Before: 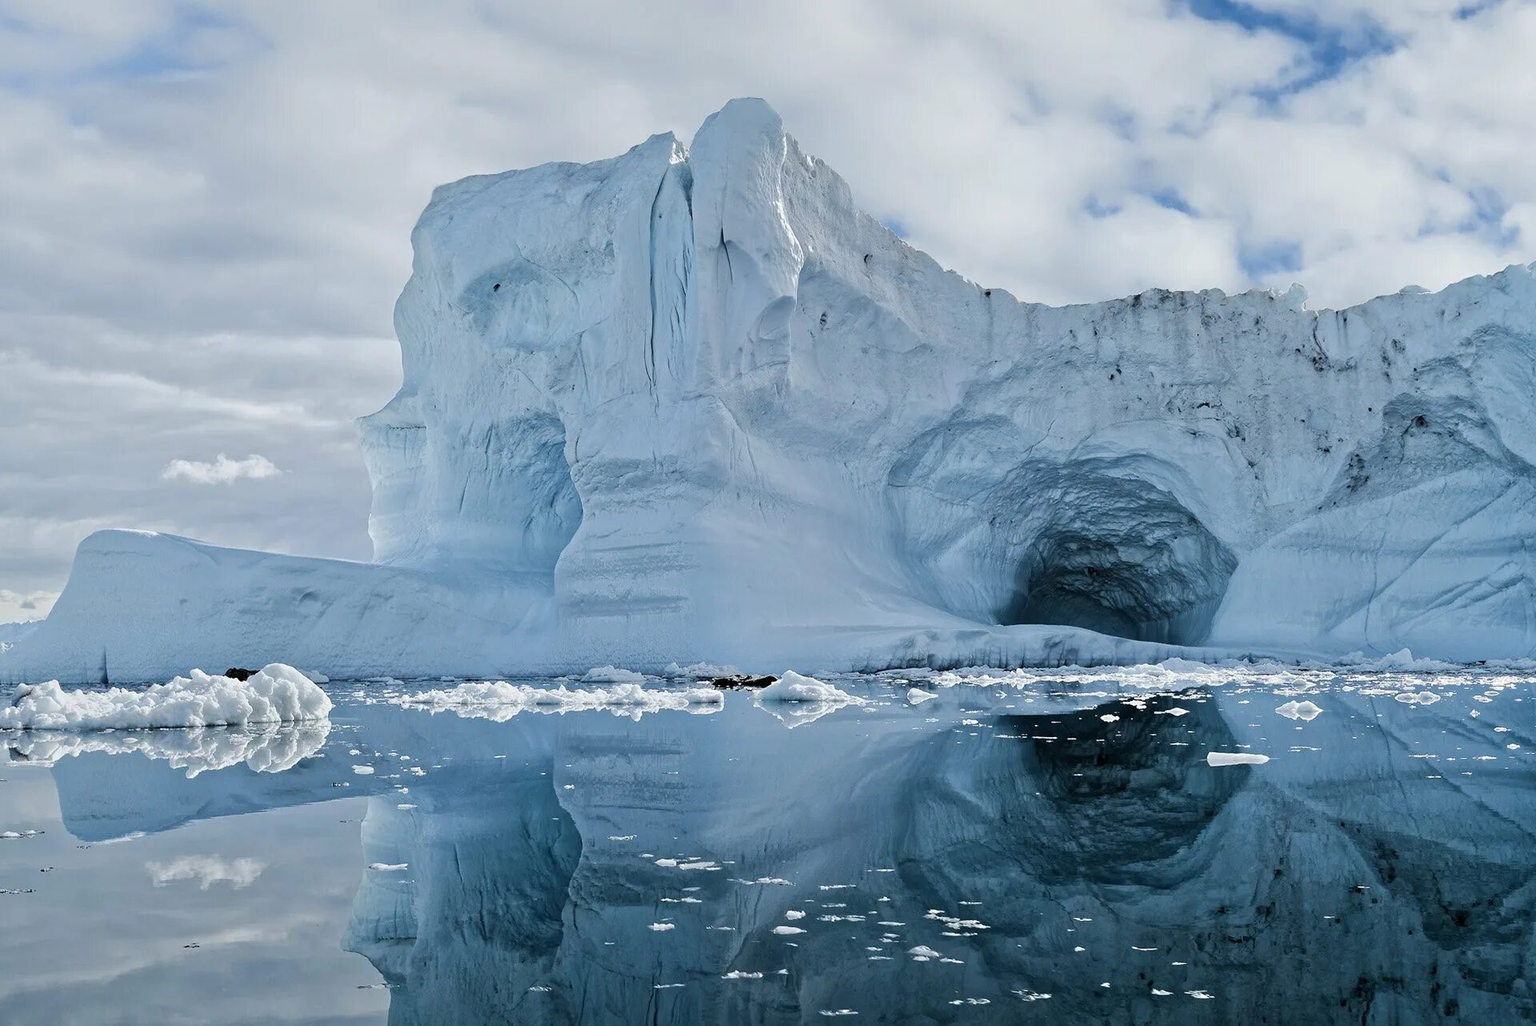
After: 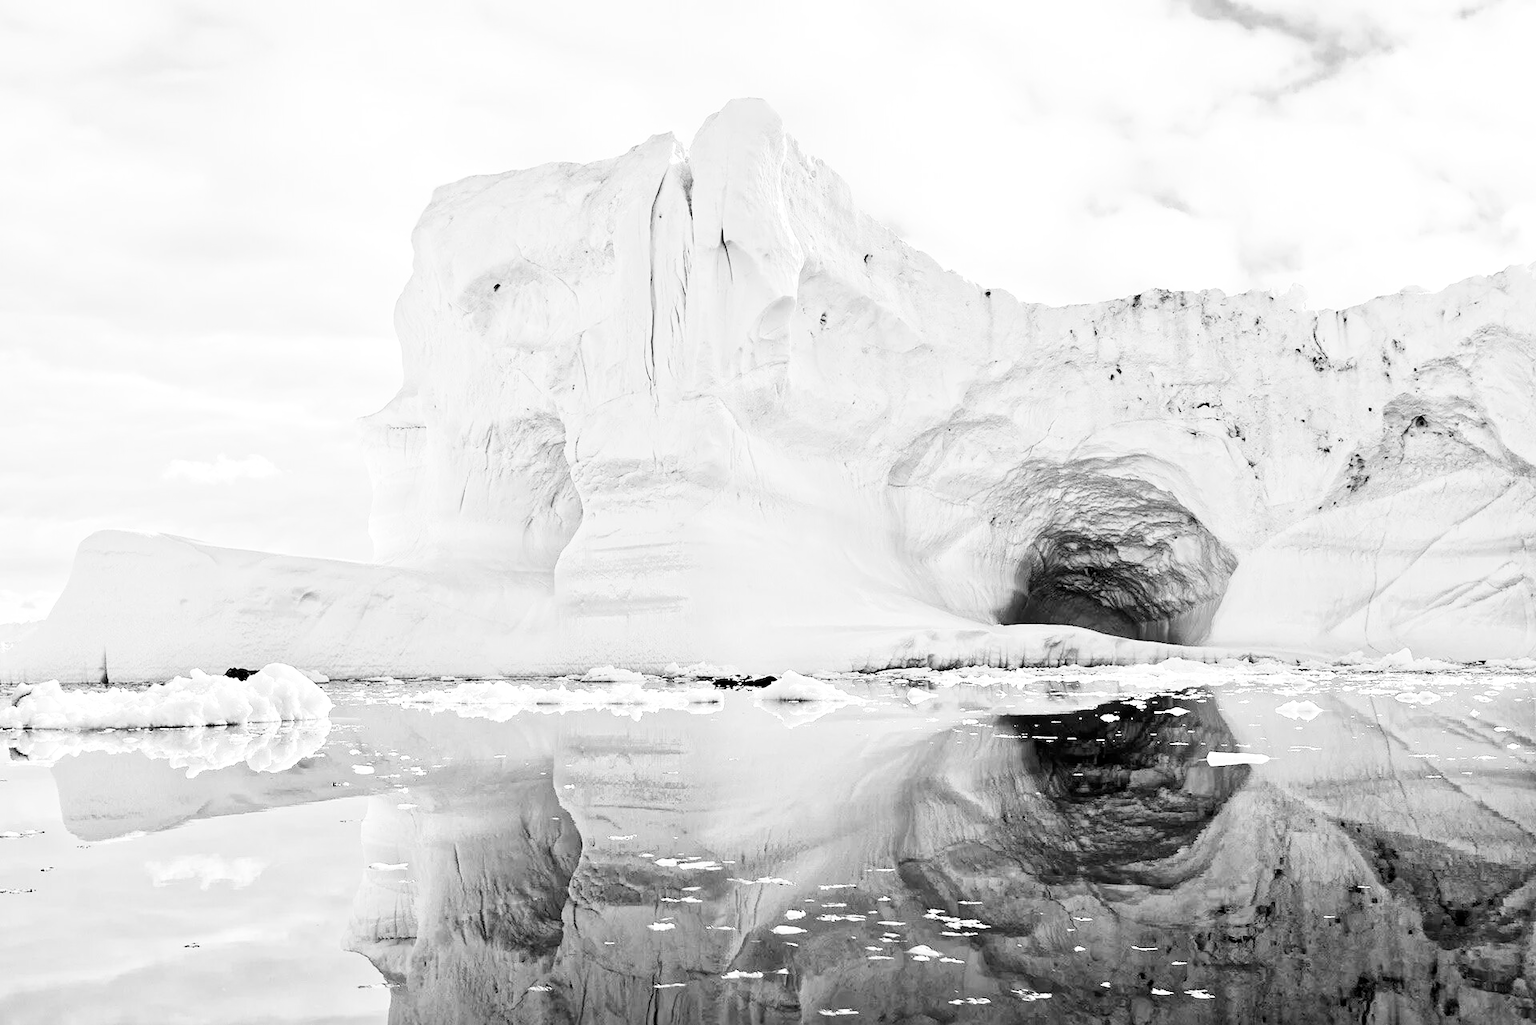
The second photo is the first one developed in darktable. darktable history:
filmic rgb: black relative exposure -7.7 EV, white relative exposure 4.46 EV, target black luminance 0%, hardness 3.76, latitude 50.86%, contrast 1.069, highlights saturation mix 9.77%, shadows ↔ highlights balance -0.248%, add noise in highlights 0.001, preserve chrominance max RGB, color science v3 (2019), use custom middle-gray values true, contrast in highlights soft
contrast brightness saturation: contrast 0.244, brightness 0.086
color calibration: output gray [0.714, 0.278, 0, 0], illuminant custom, x 0.372, y 0.384, temperature 4281.04 K
exposure: exposure 1.482 EV, compensate highlight preservation false
